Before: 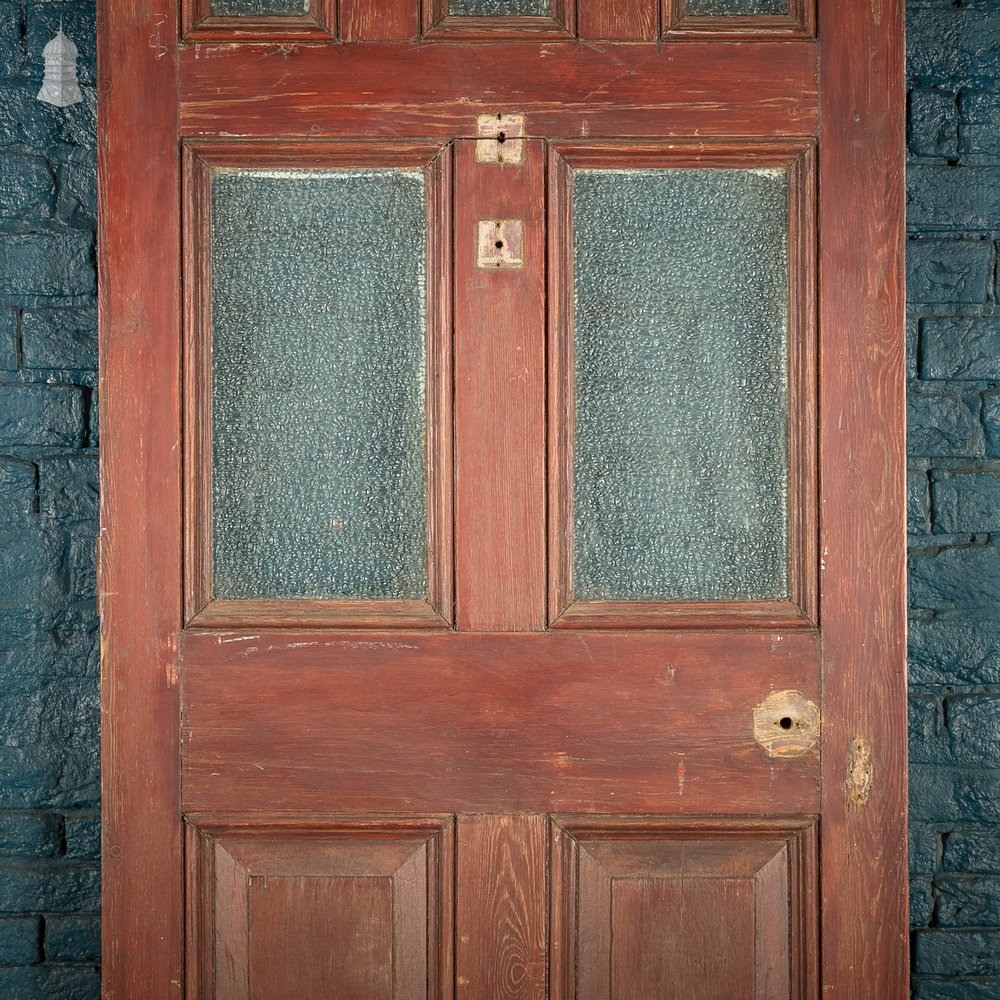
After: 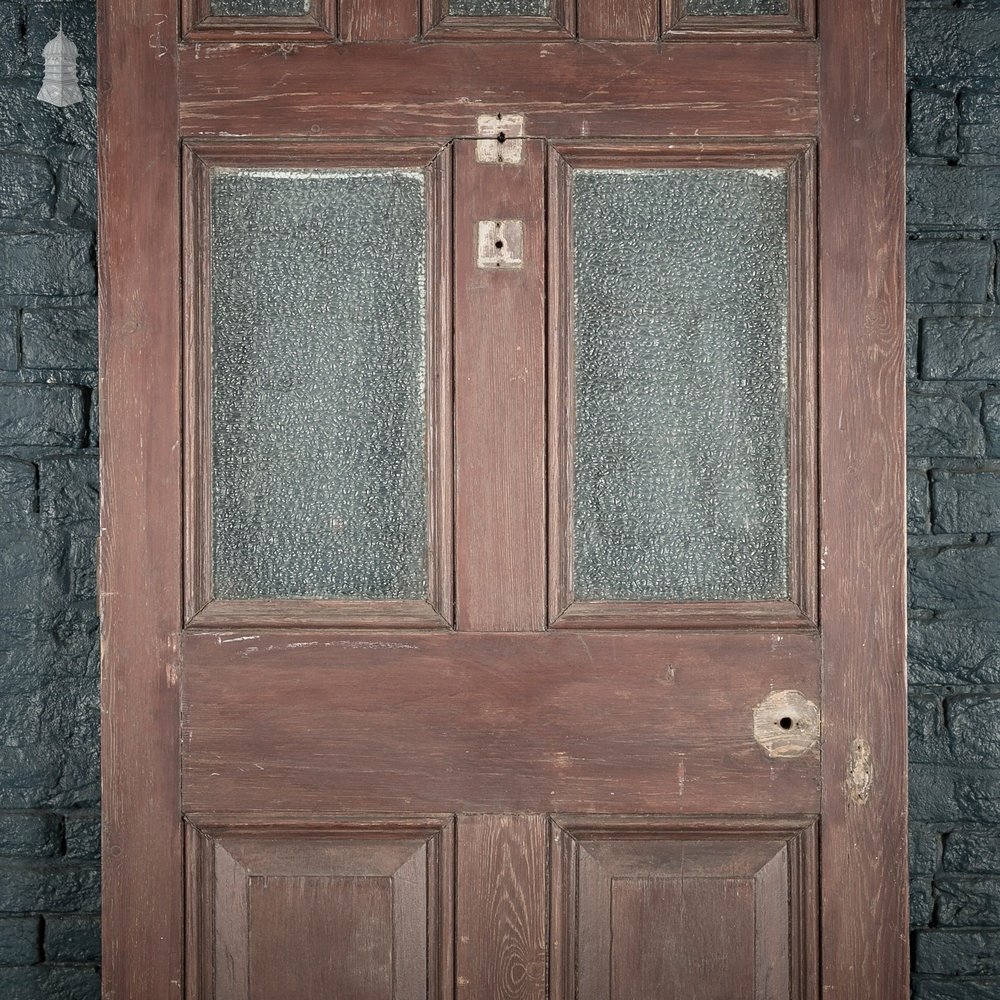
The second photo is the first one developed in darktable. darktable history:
color correction: saturation 0.5
contrast brightness saturation: contrast 0.01, saturation -0.05
